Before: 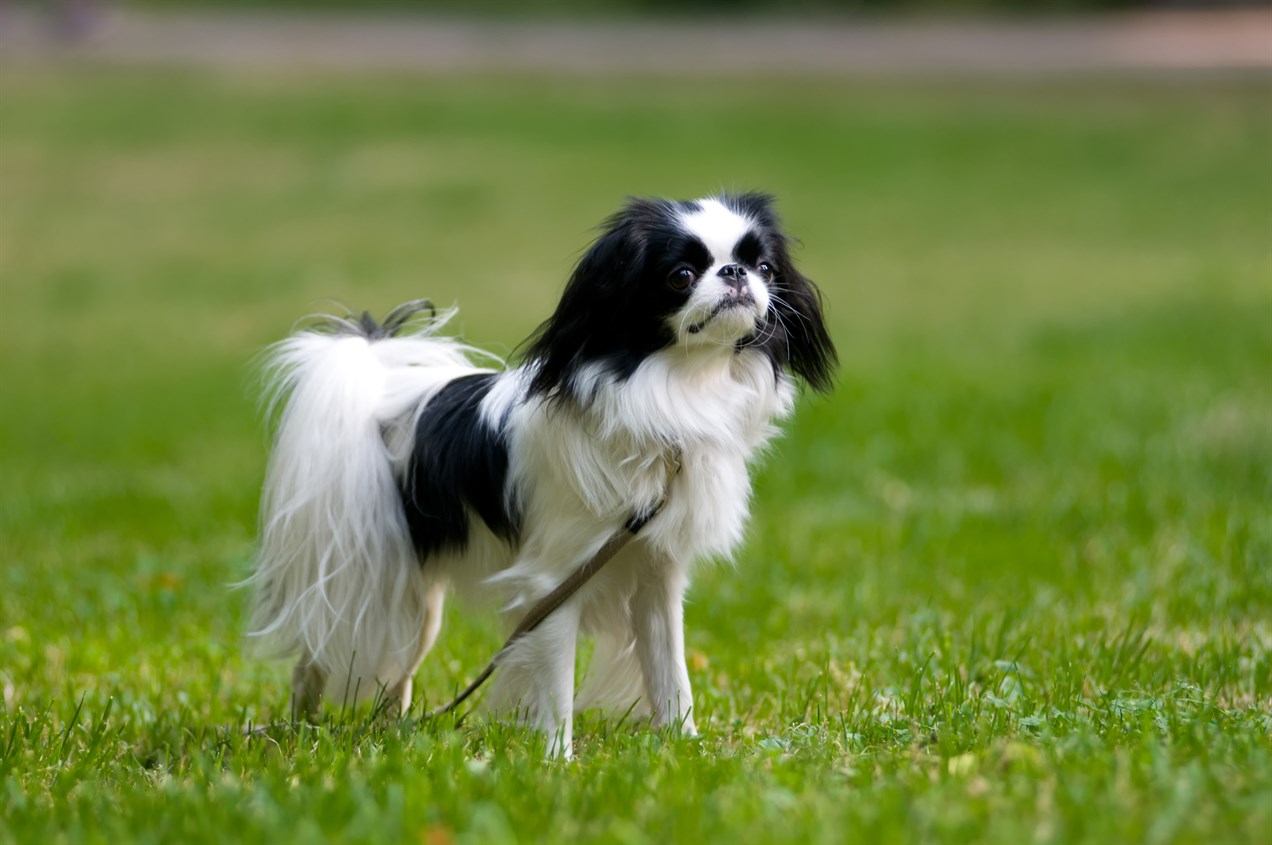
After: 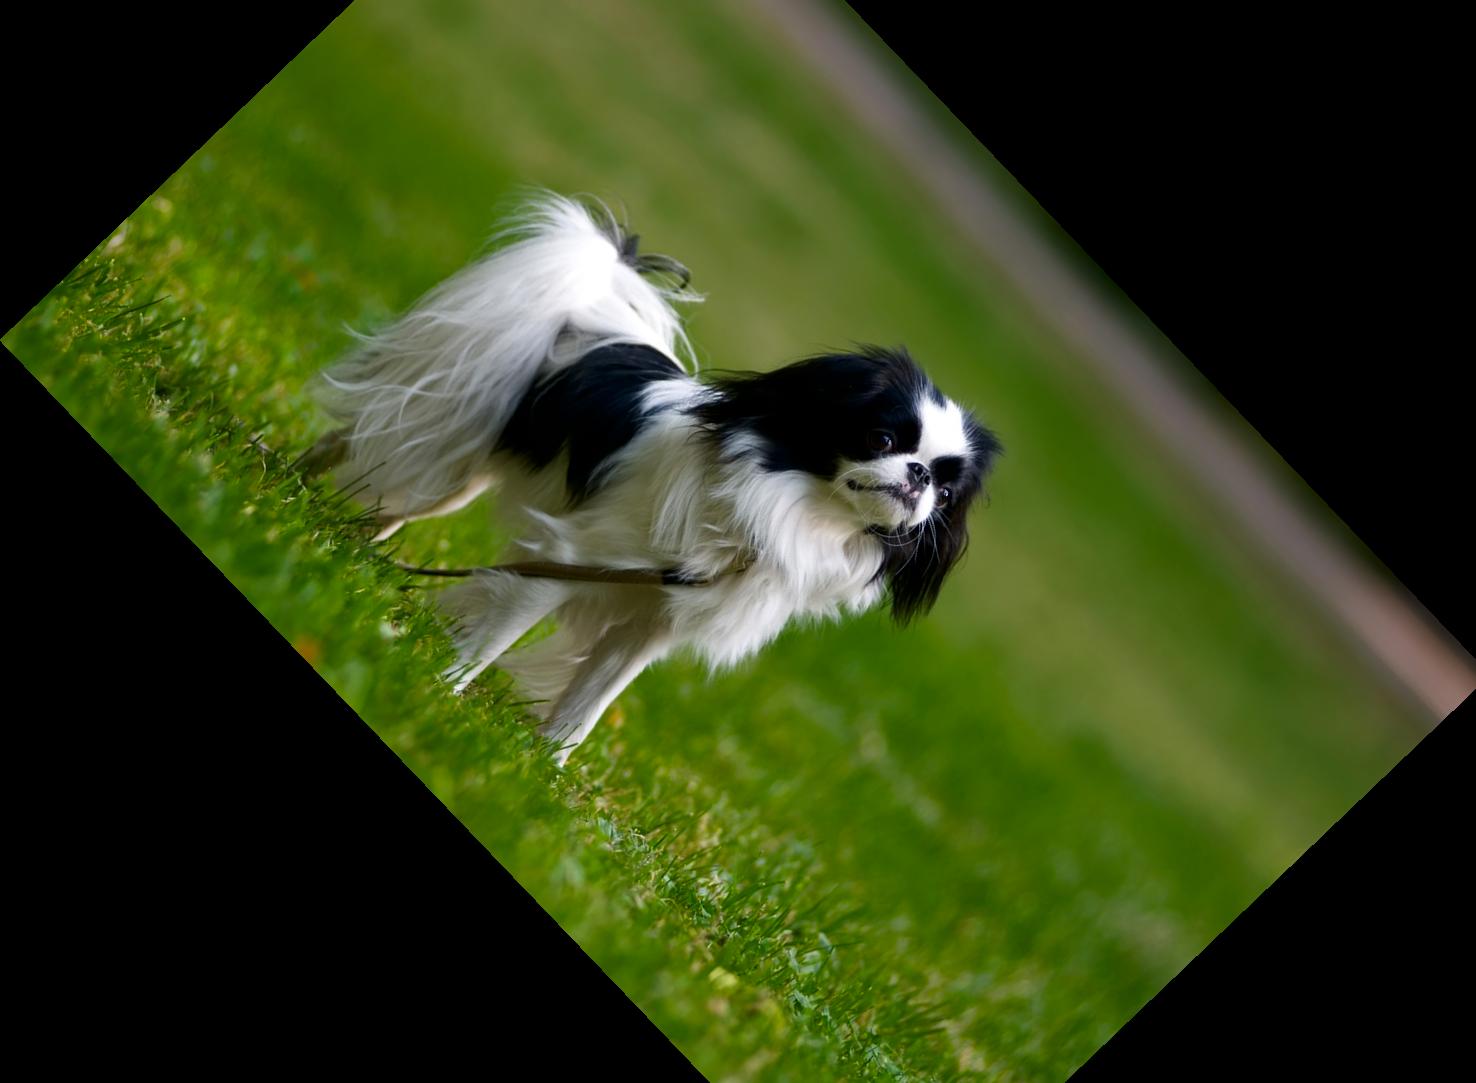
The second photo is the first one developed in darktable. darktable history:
crop and rotate: angle -46.26°, top 16.234%, right 0.912%, bottom 11.704%
contrast brightness saturation: brightness -0.2, saturation 0.08
